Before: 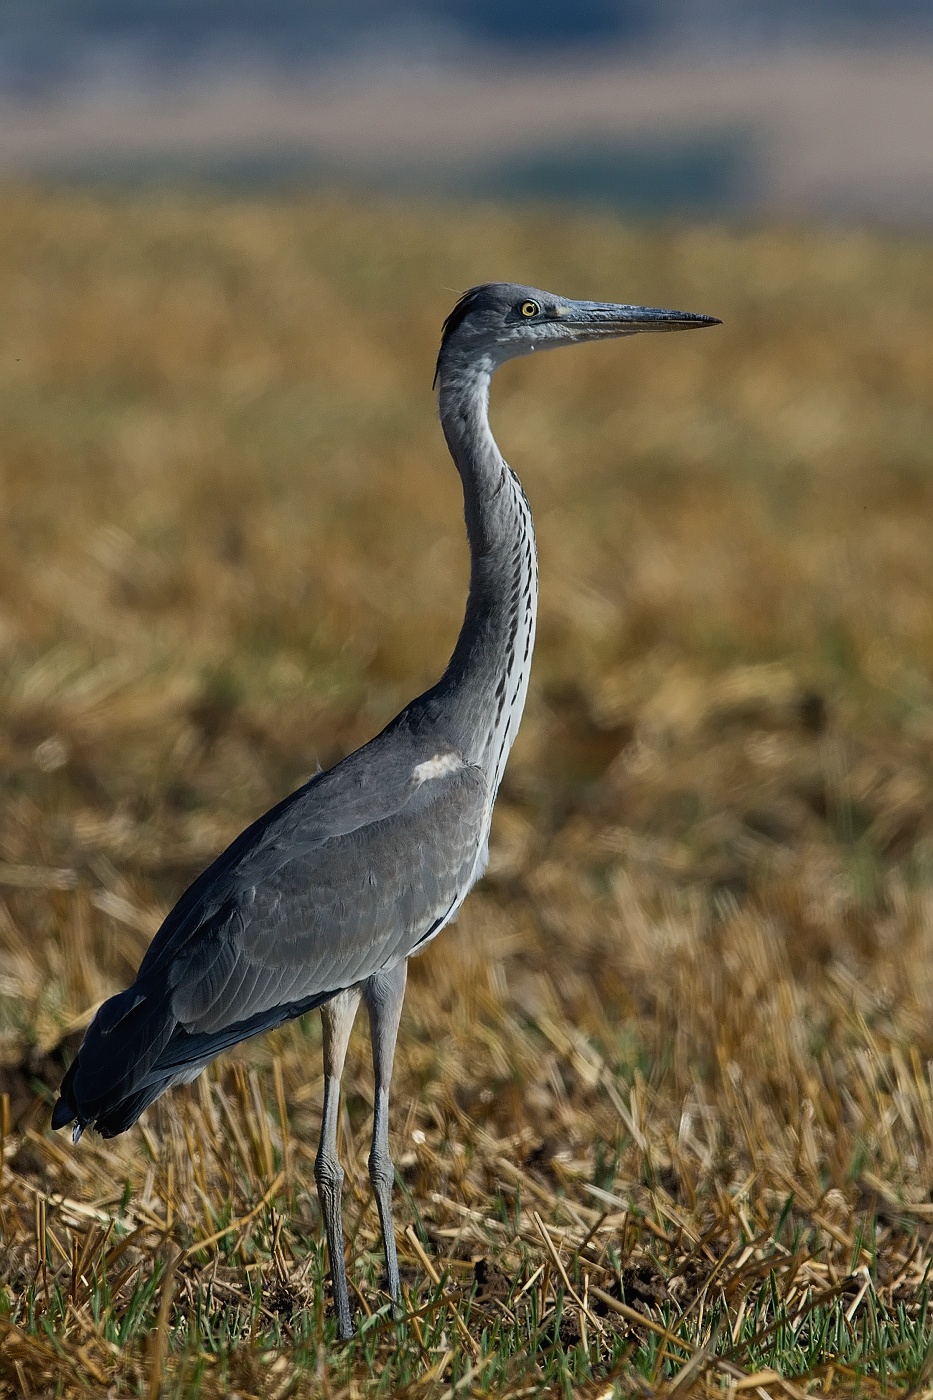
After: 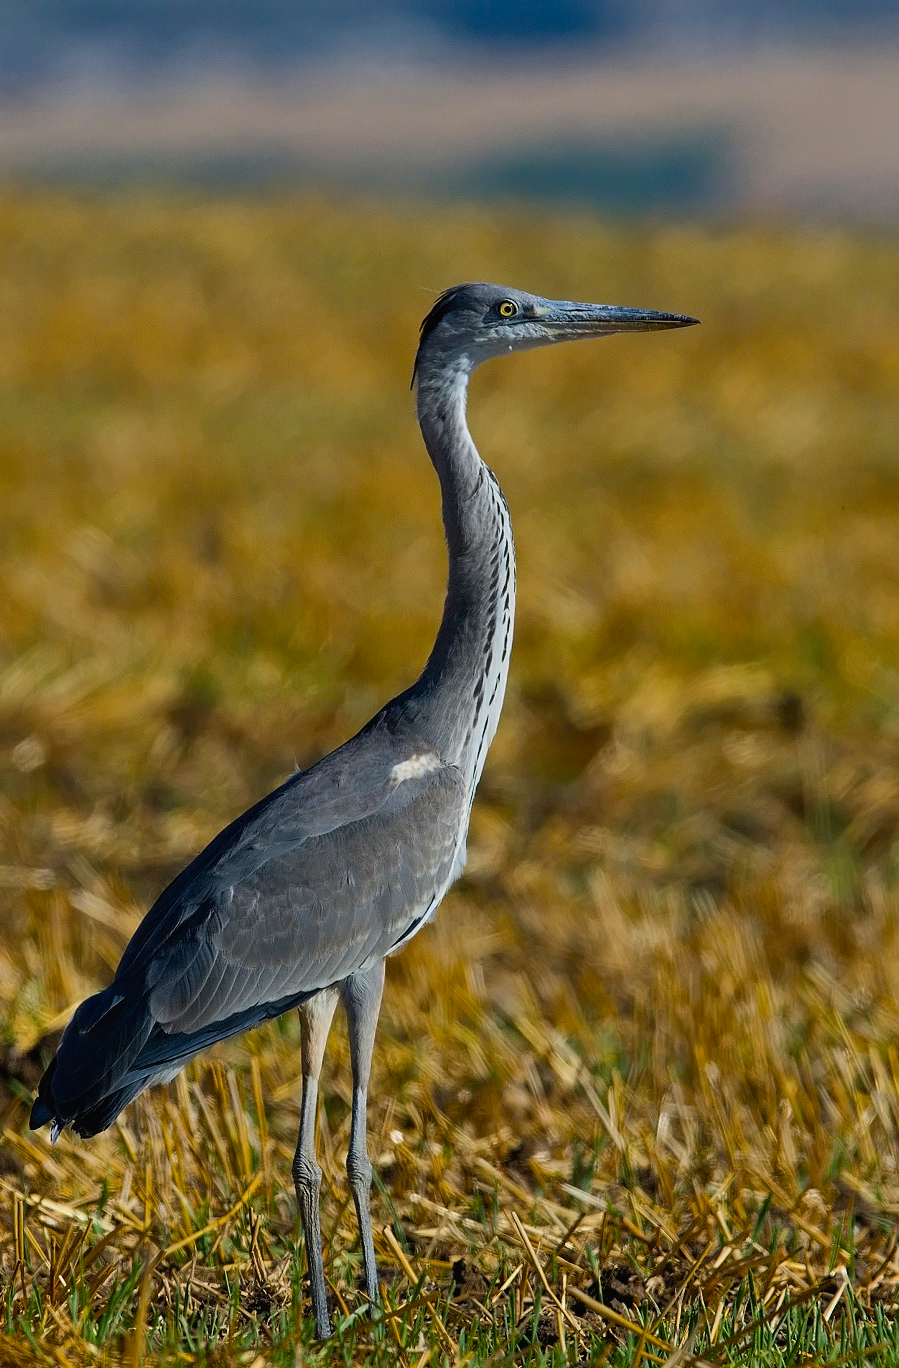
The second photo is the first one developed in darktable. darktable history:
shadows and highlights: shadows 52.42, soften with gaussian
crop and rotate: left 2.536%, right 1.107%, bottom 2.246%
color balance rgb: linear chroma grading › global chroma 15%, perceptual saturation grading › global saturation 30%
